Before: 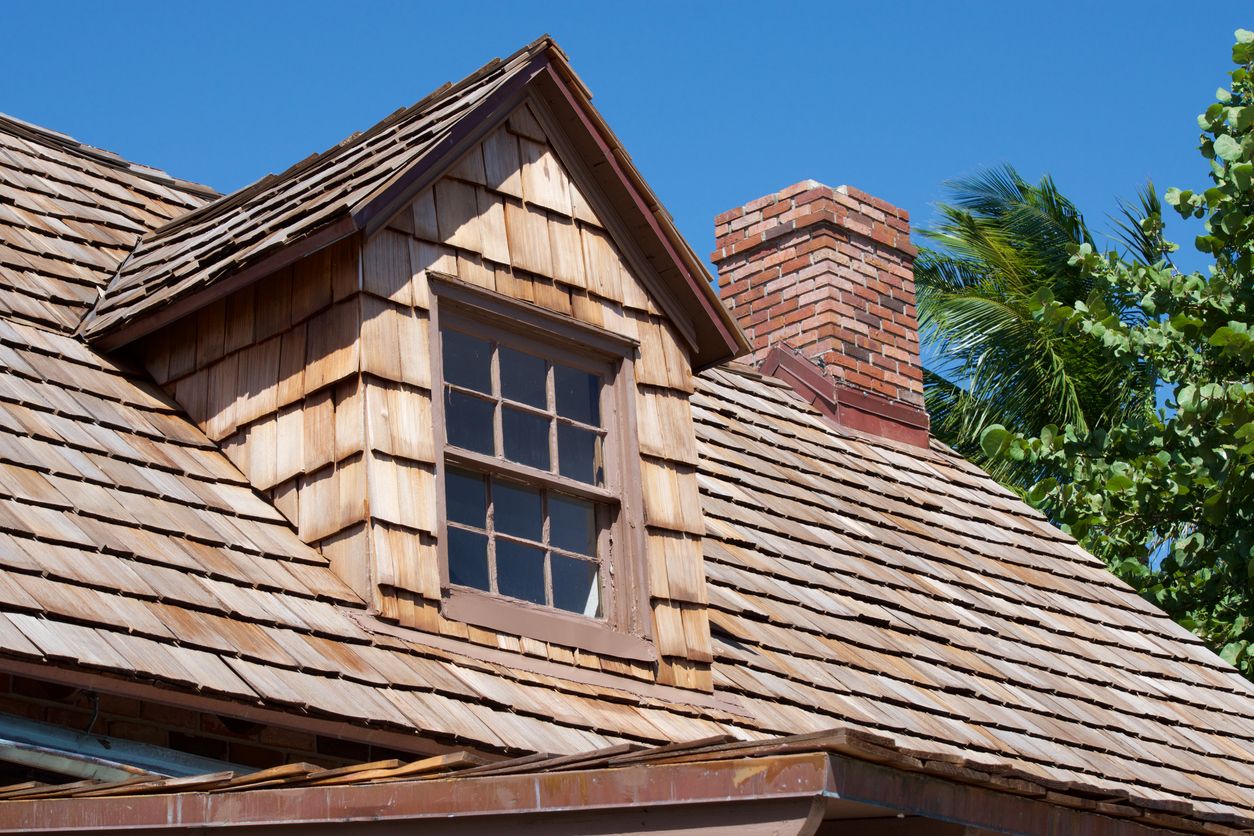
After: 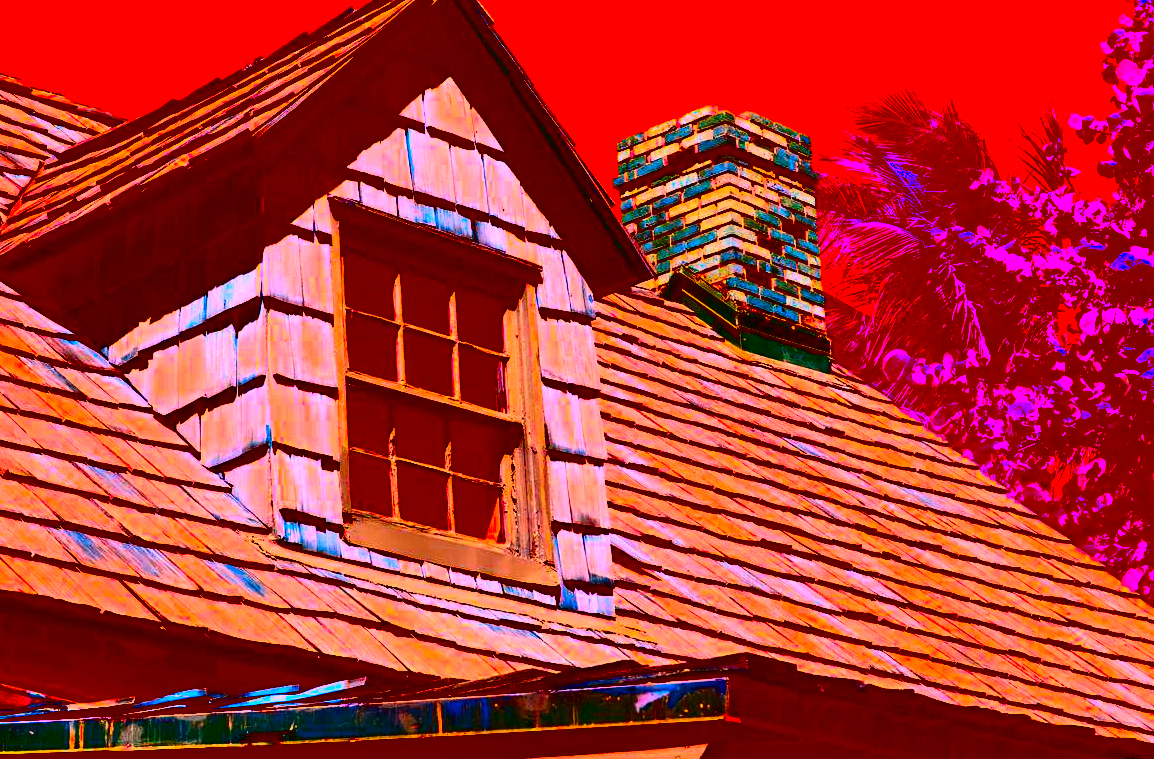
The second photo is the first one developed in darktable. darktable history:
contrast brightness saturation: contrast 0.761, brightness -0.989, saturation 0.984
crop and rotate: left 7.944%, top 9.091%
local contrast: mode bilateral grid, contrast 20, coarseness 51, detail 119%, midtone range 0.2
shadows and highlights: low approximation 0.01, soften with gaussian
color correction: highlights a* -39.24, highlights b* -39.53, shadows a* -39.82, shadows b* -39.25, saturation -2.97
